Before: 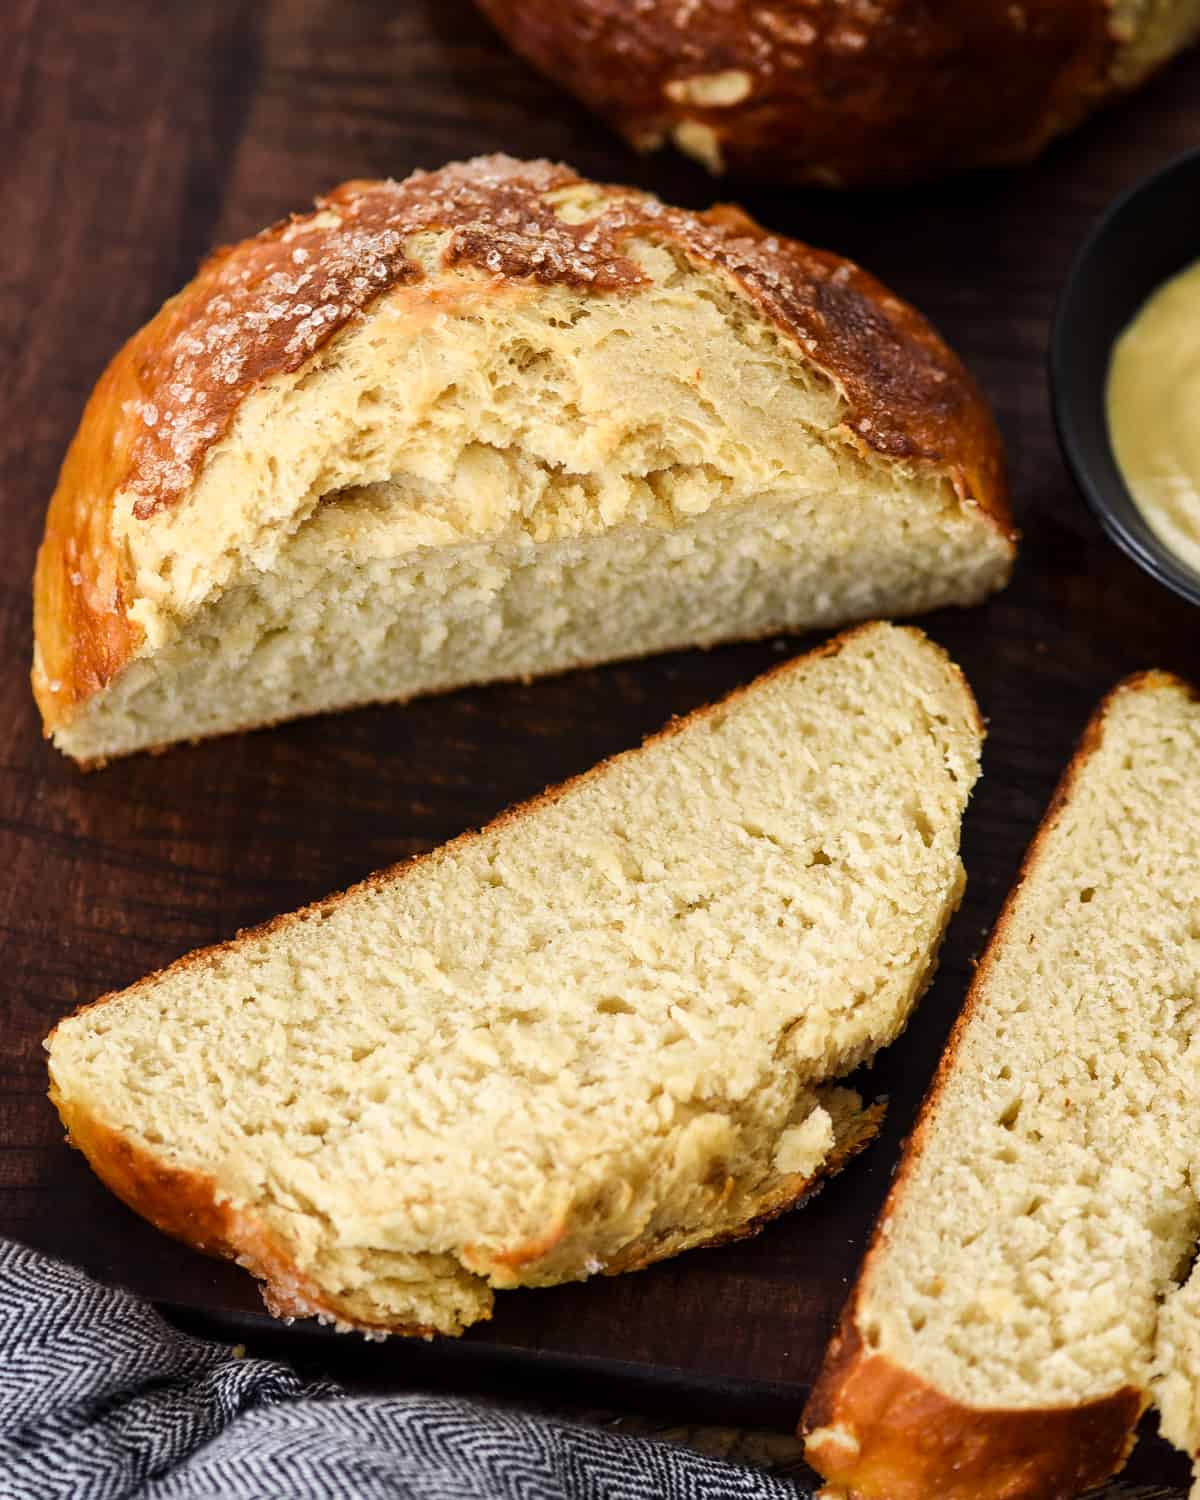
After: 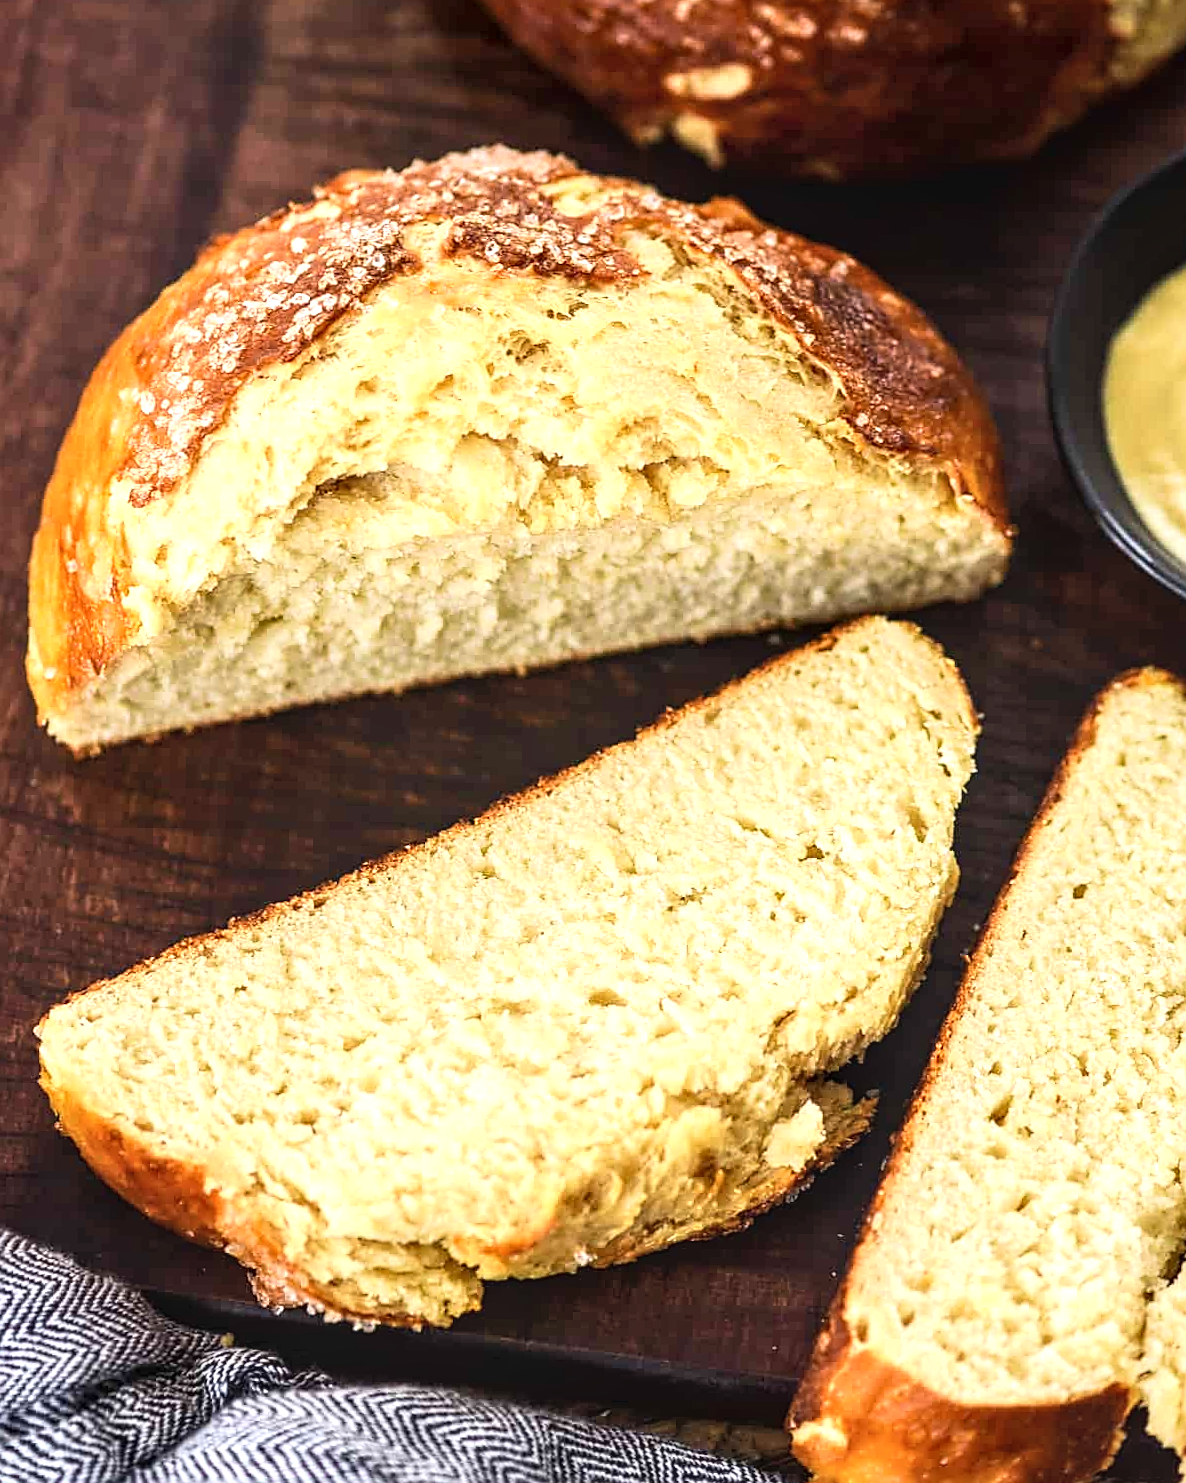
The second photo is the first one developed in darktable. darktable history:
sharpen: on, module defaults
velvia: strength 14.73%
exposure: exposure 0.635 EV, compensate highlight preservation false
crop and rotate: angle -0.519°
local contrast: on, module defaults
tone curve: curves: ch0 [(0, 0) (0.003, 0.019) (0.011, 0.022) (0.025, 0.03) (0.044, 0.049) (0.069, 0.08) (0.1, 0.111) (0.136, 0.144) (0.177, 0.189) (0.224, 0.23) (0.277, 0.285) (0.335, 0.356) (0.399, 0.428) (0.468, 0.511) (0.543, 0.597) (0.623, 0.682) (0.709, 0.773) (0.801, 0.865) (0.898, 0.945) (1, 1)], color space Lab, independent channels, preserve colors none
